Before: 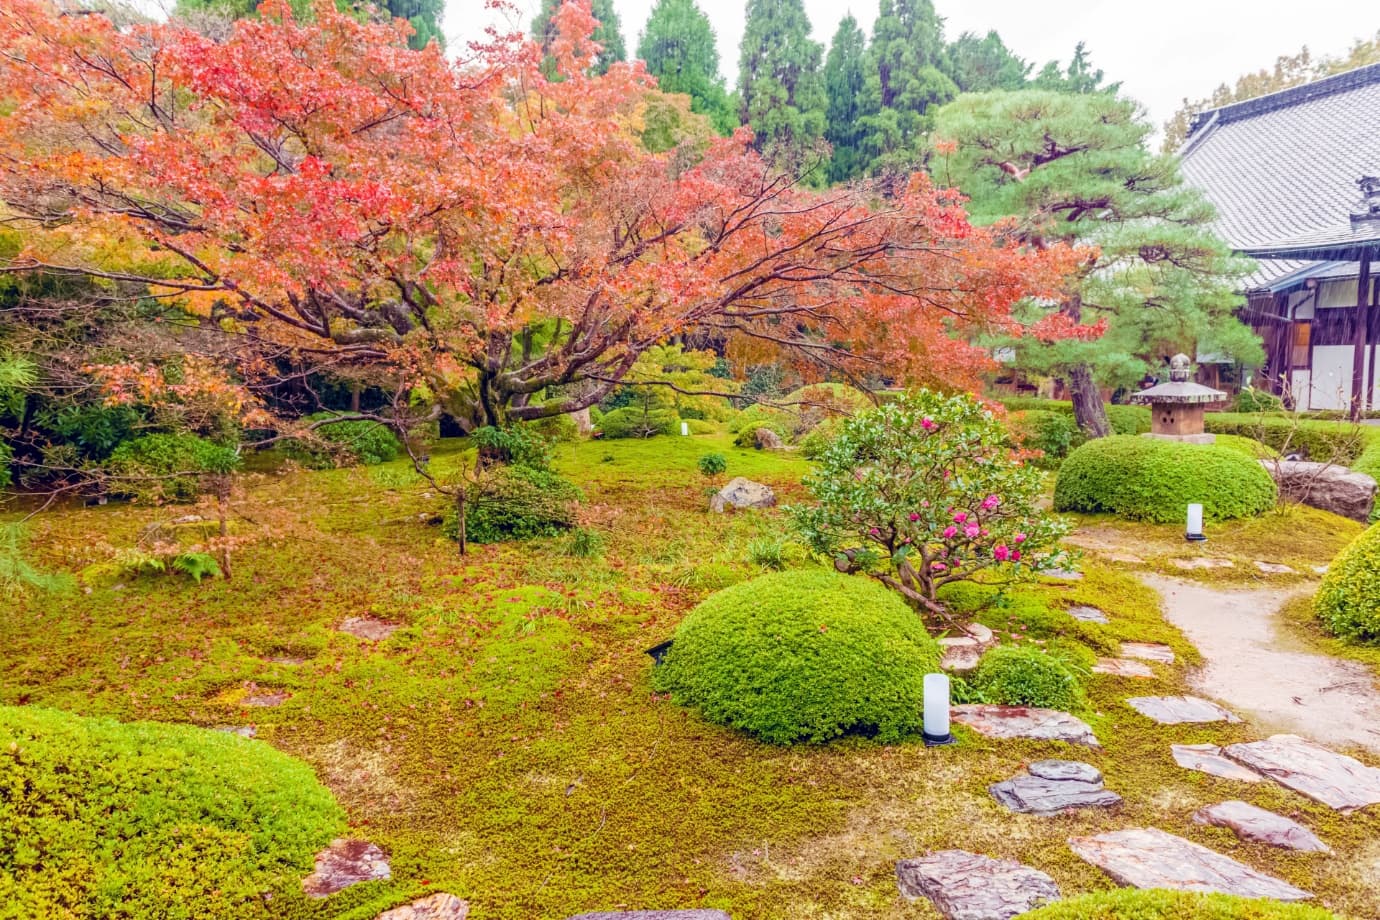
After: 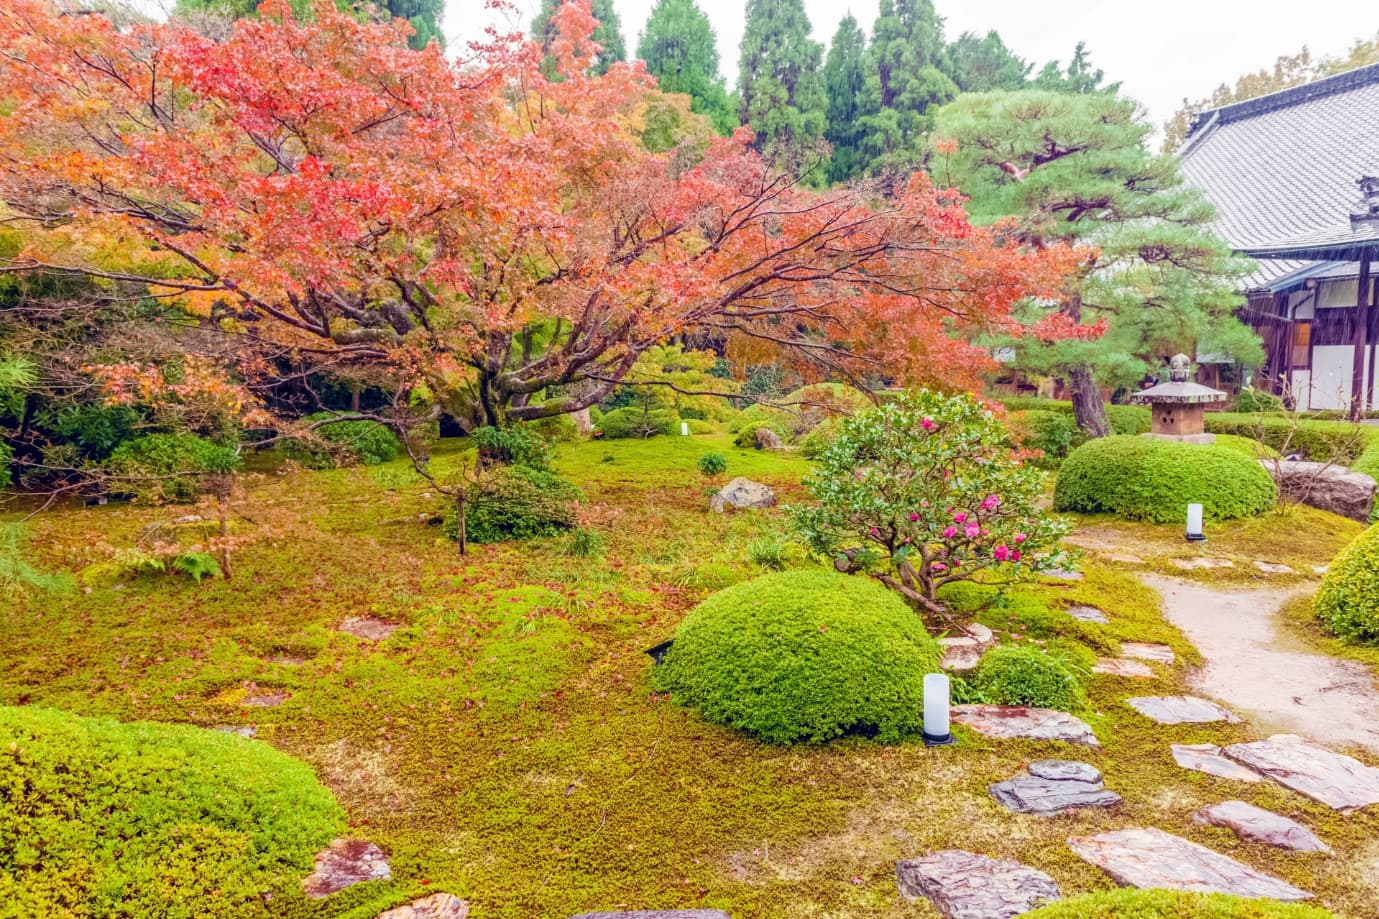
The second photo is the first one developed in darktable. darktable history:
color zones: curves: ch0 [(0, 0.5) (0.143, 0.5) (0.286, 0.5) (0.429, 0.495) (0.571, 0.437) (0.714, 0.44) (0.857, 0.496) (1, 0.5)]
